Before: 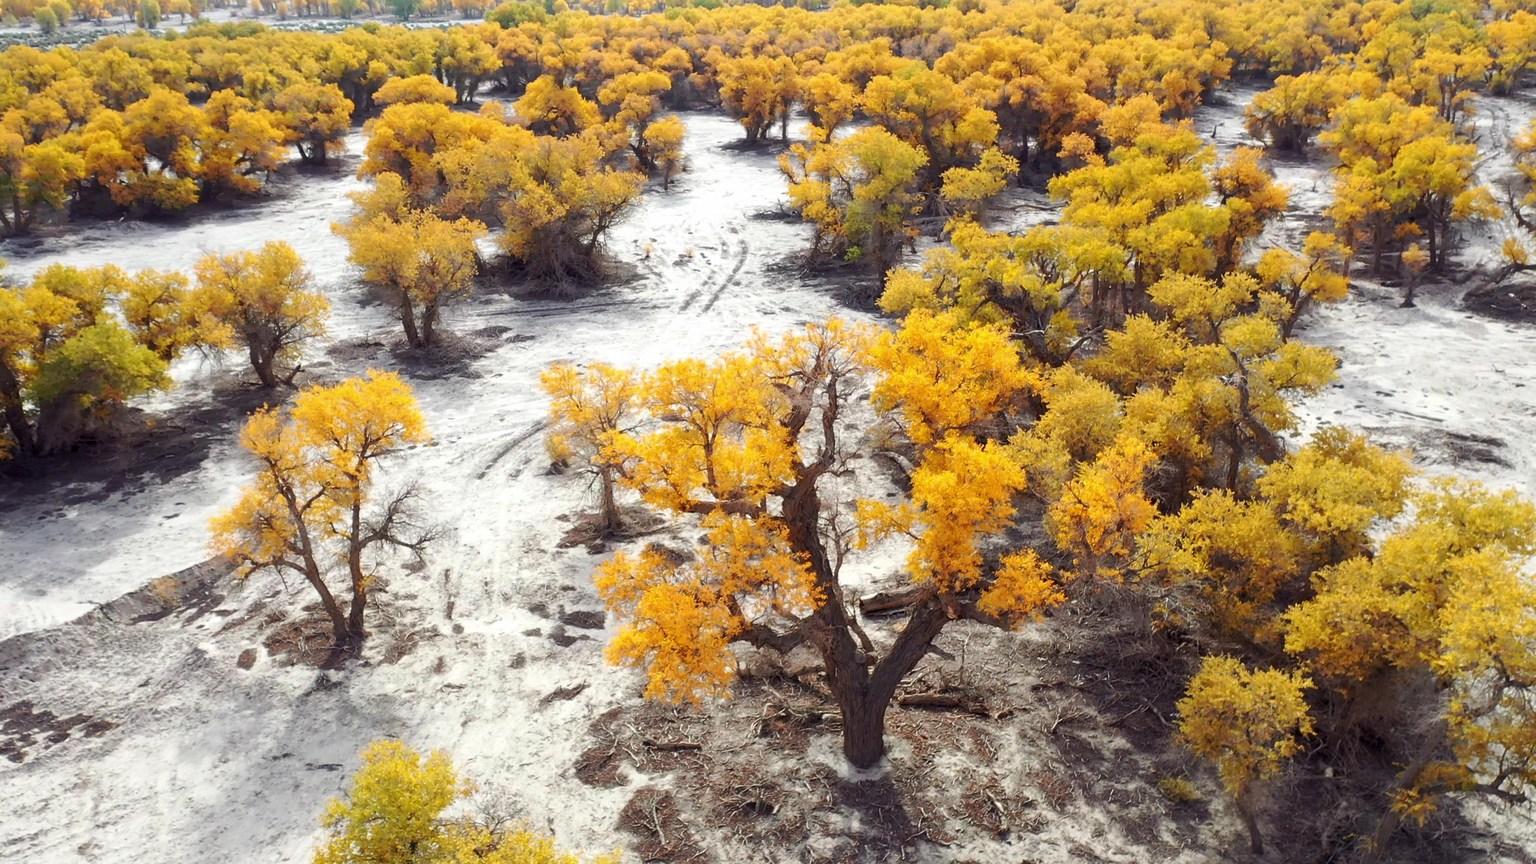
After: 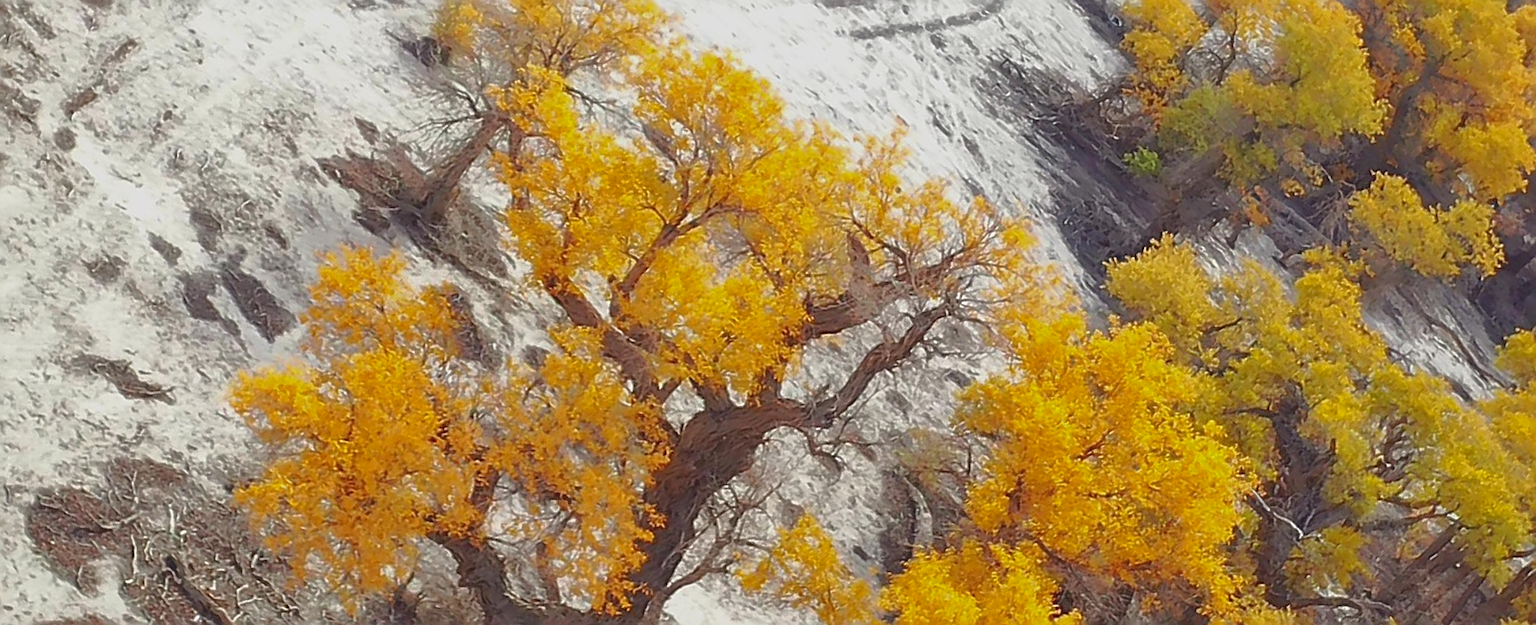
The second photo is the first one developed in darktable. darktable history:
contrast brightness saturation: contrast -0.281
tone equalizer: -8 EV 0 EV, -7 EV 0.002 EV, -6 EV -0.005 EV, -5 EV -0.003 EV, -4 EV -0.072 EV, -3 EV -0.214 EV, -2 EV -0.286 EV, -1 EV 0.082 EV, +0 EV 0.283 EV, edges refinement/feathering 500, mask exposure compensation -1.57 EV, preserve details no
sharpen: radius 1.733, amount 1.277
crop and rotate: angle -44.67°, top 16.4%, right 0.822%, bottom 11.728%
